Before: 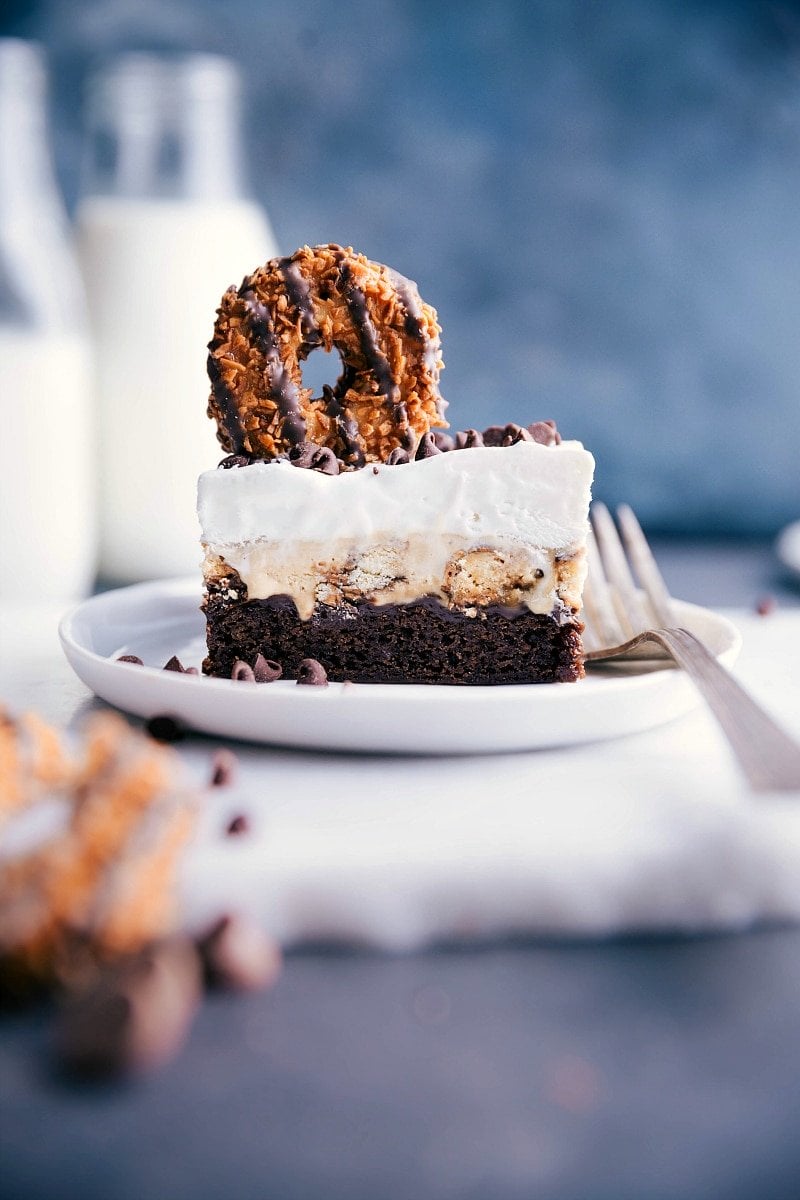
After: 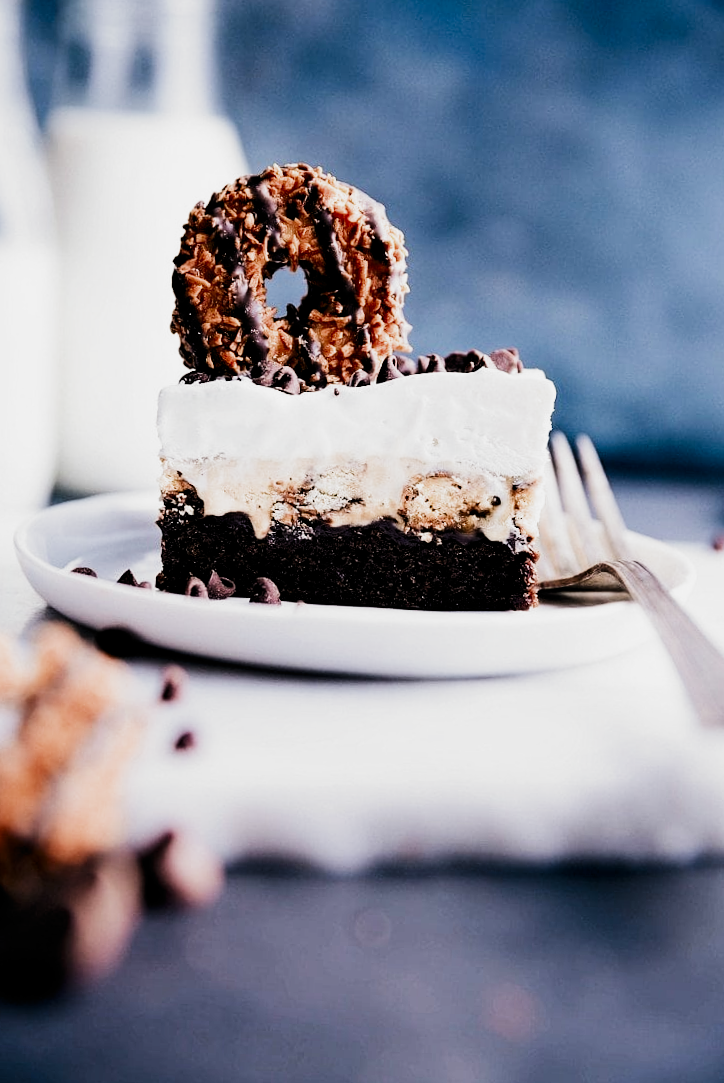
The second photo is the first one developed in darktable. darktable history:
filmic rgb: black relative exposure -5.05 EV, white relative exposure 3.99 EV, hardness 2.89, contrast 1.412, highlights saturation mix -29.2%, add noise in highlights 0.001, color science v3 (2019), use custom middle-gray values true, contrast in highlights soft
contrast brightness saturation: contrast 0.206, brightness -0.113, saturation 0.213
crop and rotate: angle -2.15°, left 3.086%, top 4.094%, right 1.367%, bottom 0.609%
